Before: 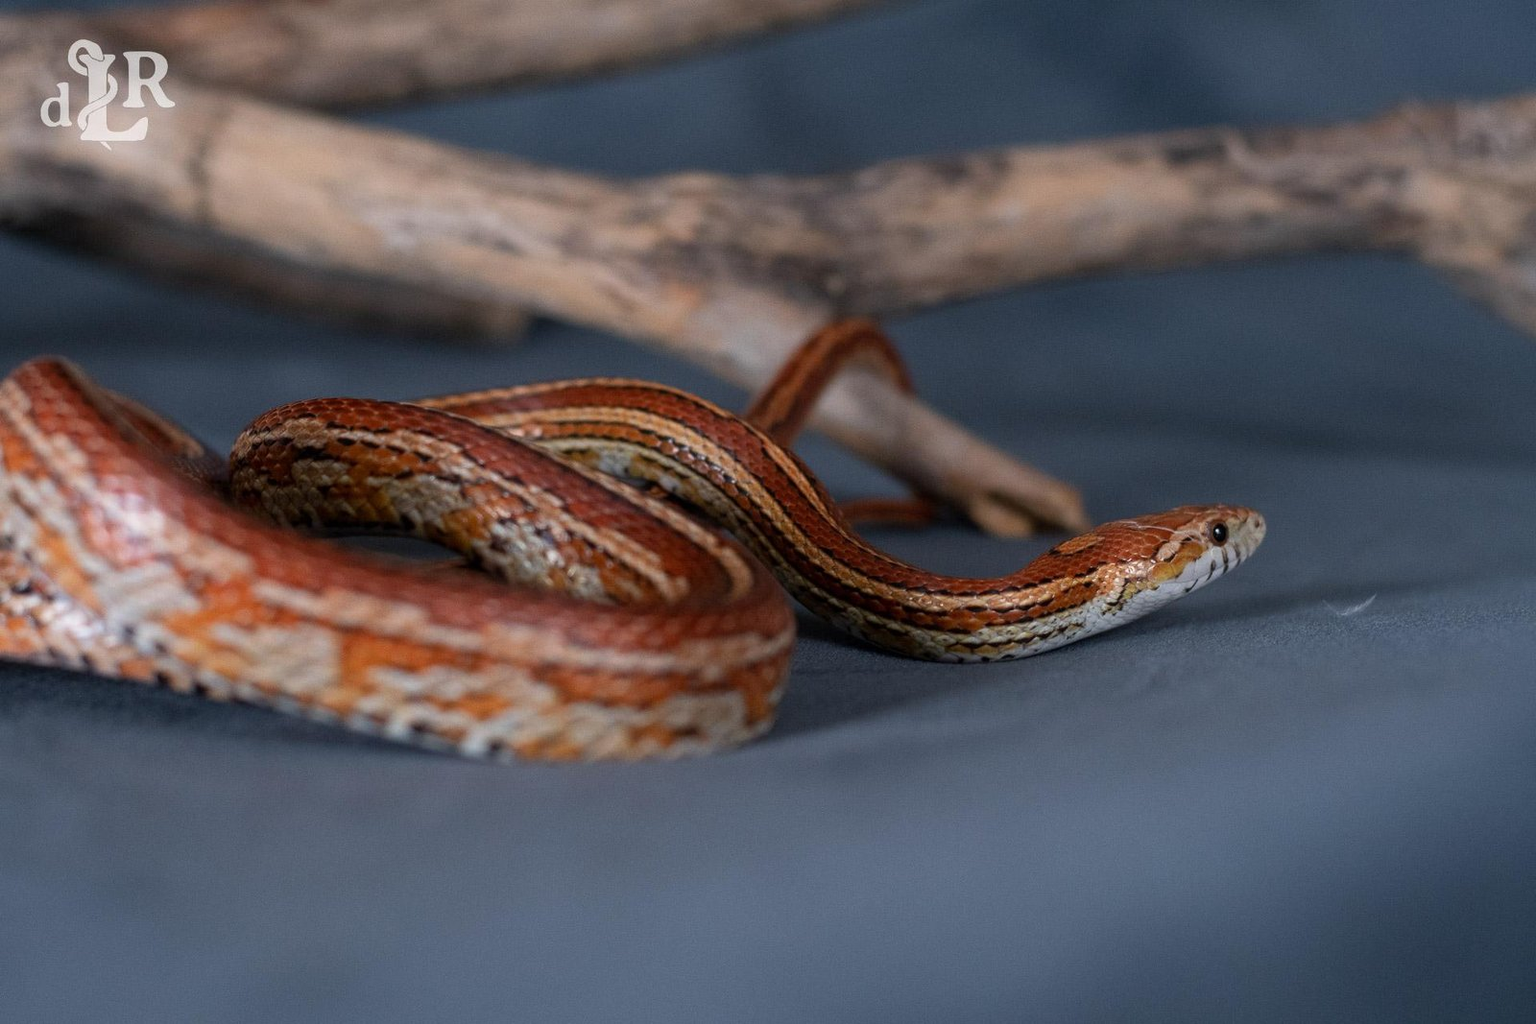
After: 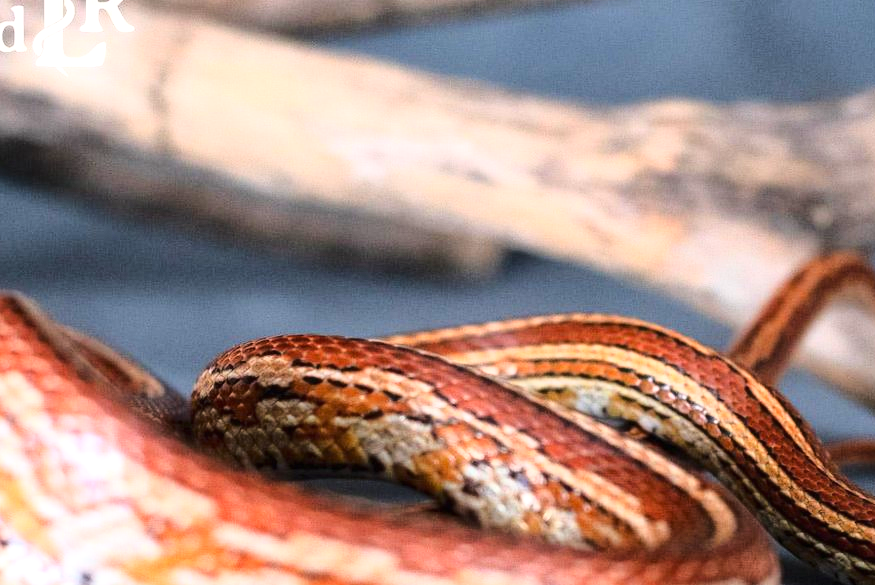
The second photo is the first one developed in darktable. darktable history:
shadows and highlights: shadows 32, highlights -32, soften with gaussian
crop and rotate: left 3.047%, top 7.509%, right 42.236%, bottom 37.598%
exposure: black level correction 0, exposure 1 EV, compensate exposure bias true, compensate highlight preservation false
base curve: curves: ch0 [(0, 0) (0.028, 0.03) (0.121, 0.232) (0.46, 0.748) (0.859, 0.968) (1, 1)]
